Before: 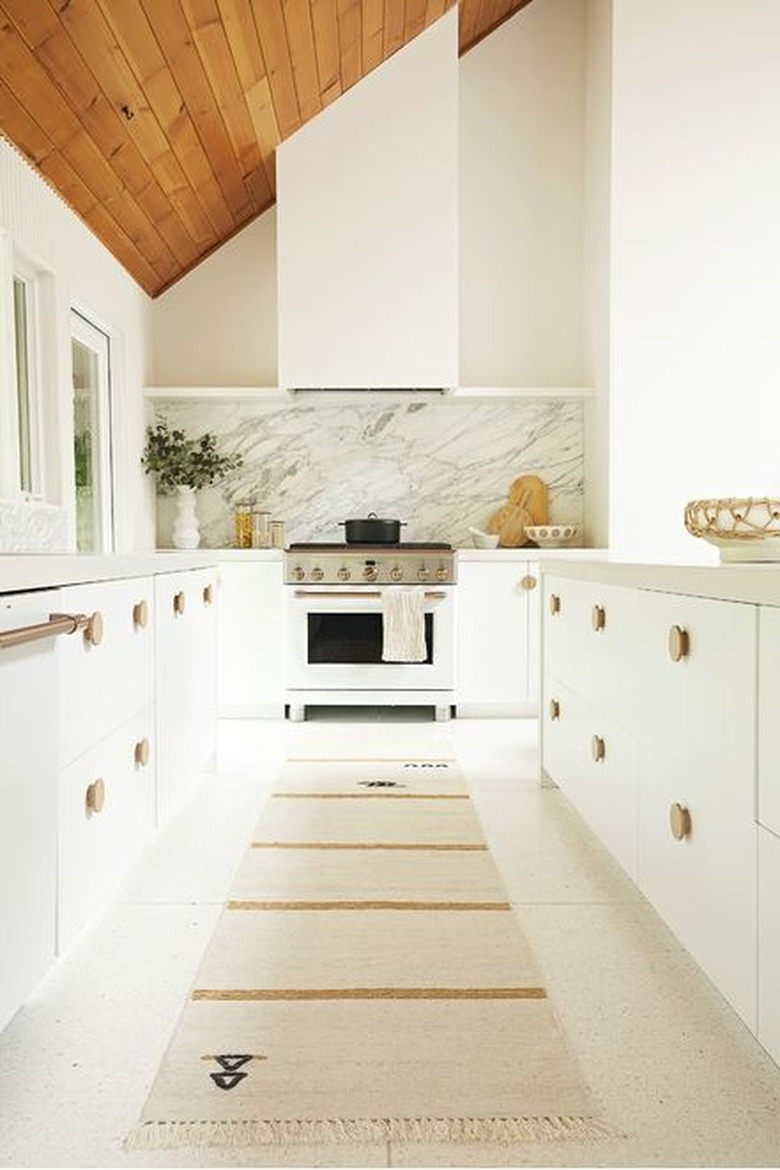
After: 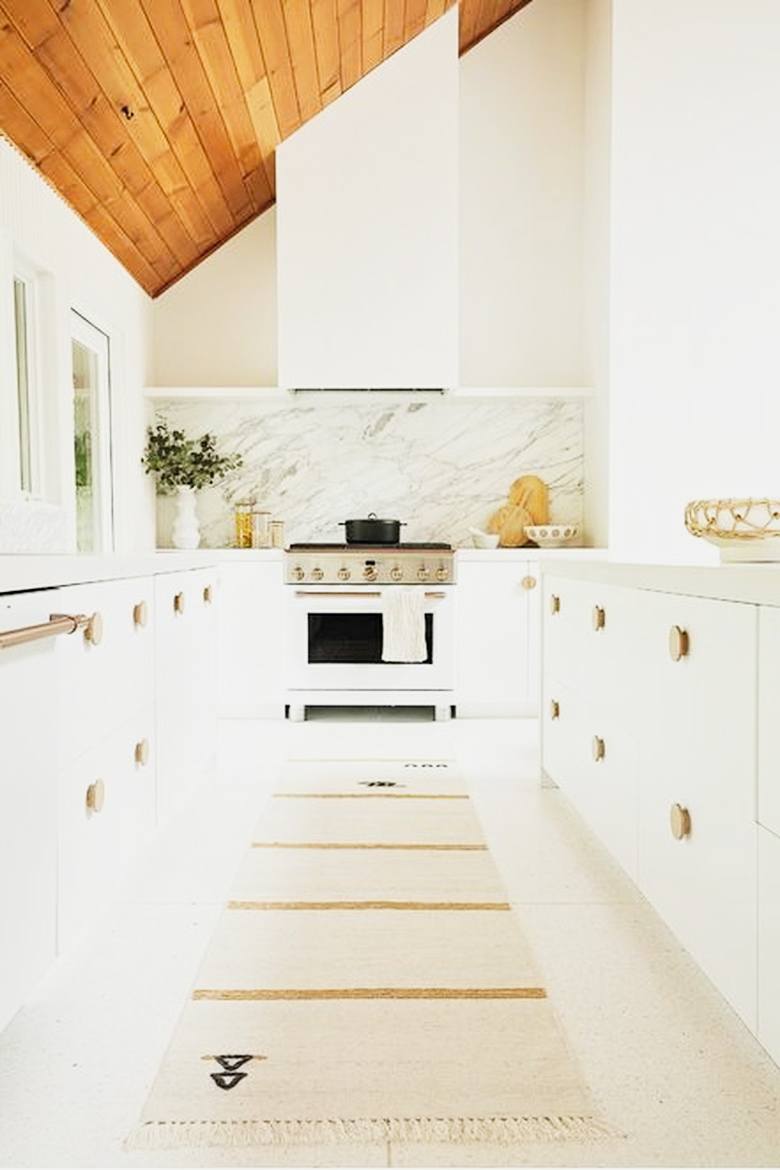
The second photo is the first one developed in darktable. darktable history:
filmic rgb: black relative exposure -16 EV, white relative exposure 5.31 EV, hardness 5.9, contrast 1.25, preserve chrominance no, color science v5 (2021)
local contrast: mode bilateral grid, contrast 20, coarseness 50, detail 120%, midtone range 0.2
contrast brightness saturation: contrast 0.14, brightness 0.21
